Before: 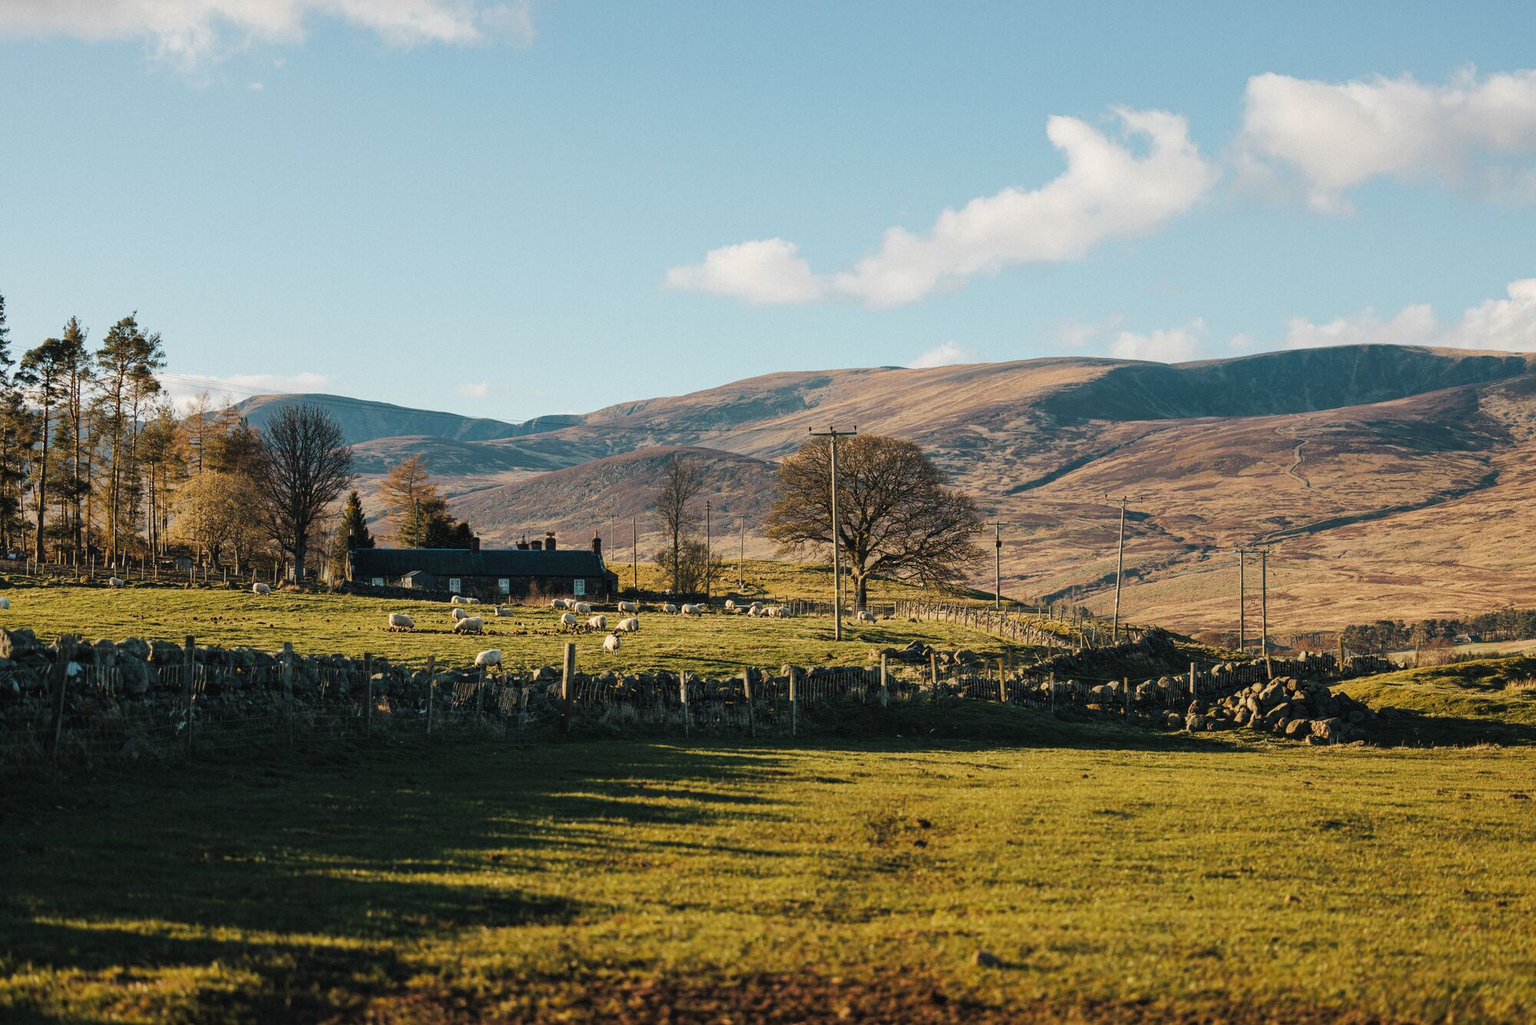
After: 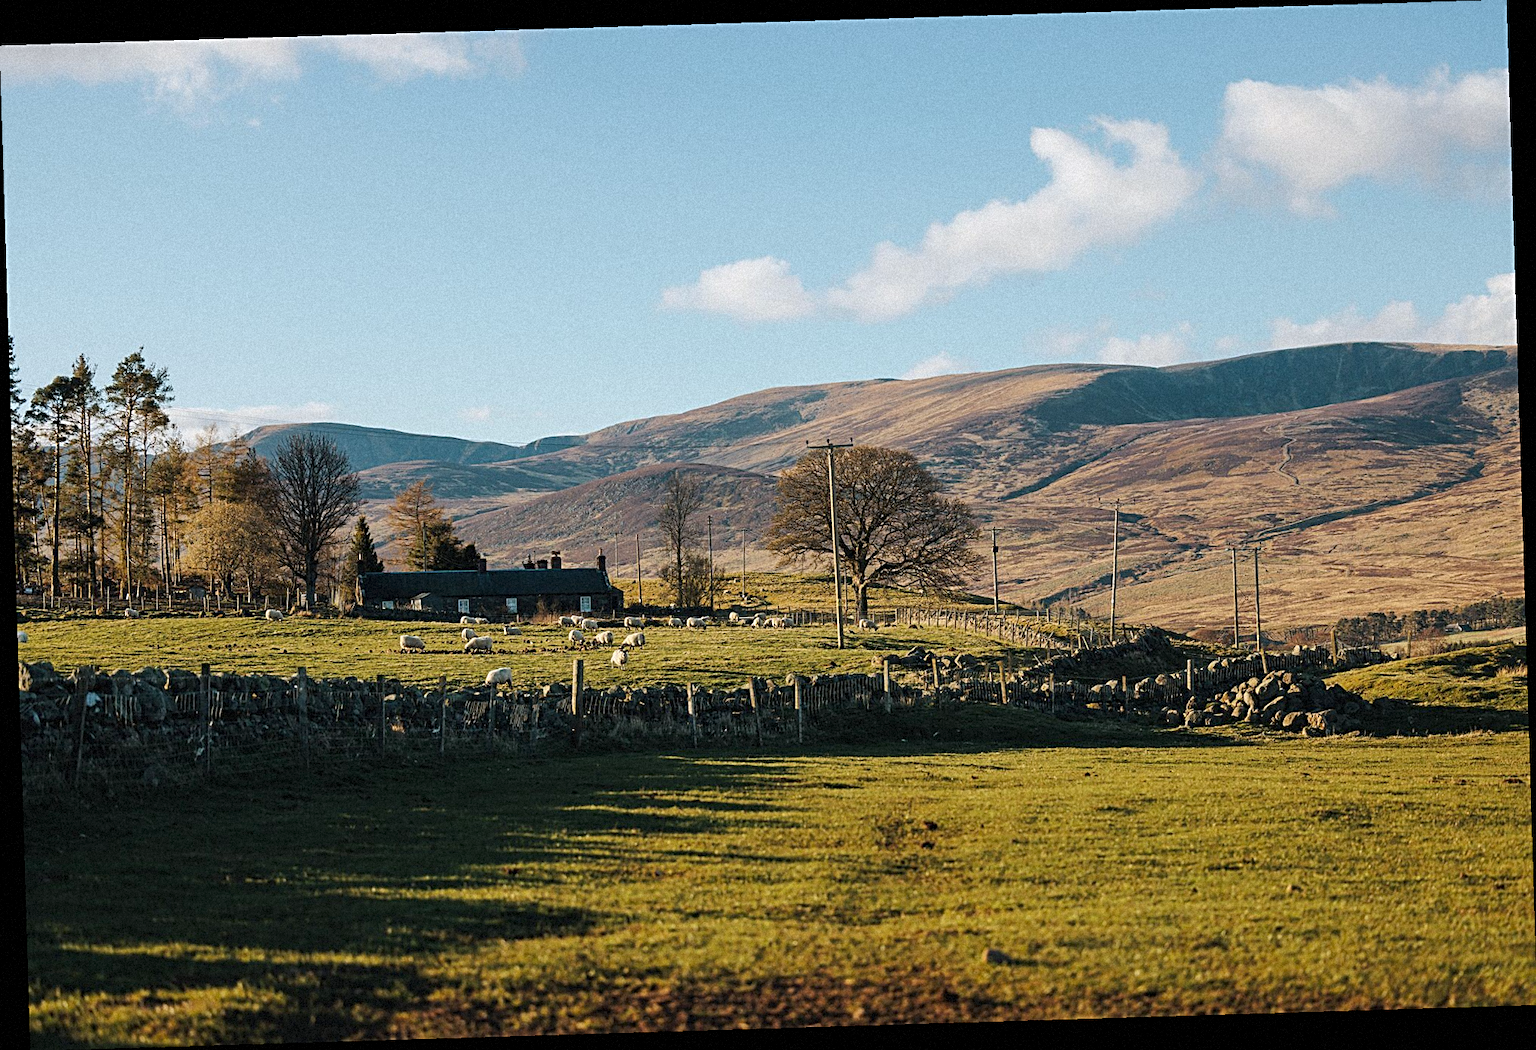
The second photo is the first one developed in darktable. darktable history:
rotate and perspective: rotation -1.75°, automatic cropping off
grain: mid-tones bias 0%
white balance: red 0.98, blue 1.034
exposure: black level correction 0.001, exposure 0.014 EV, compensate highlight preservation false
sharpen: radius 2.767
